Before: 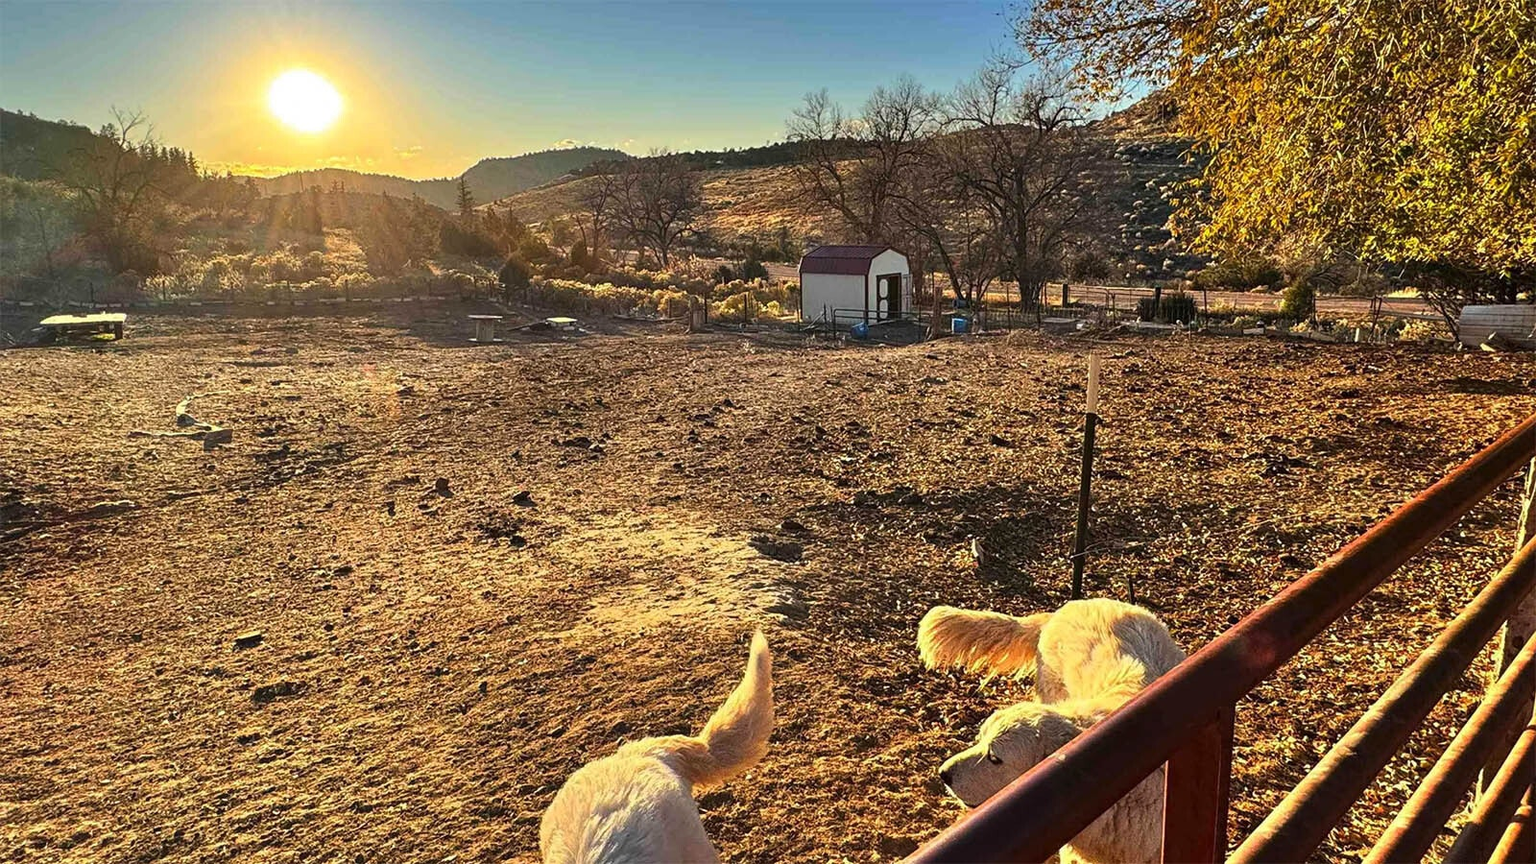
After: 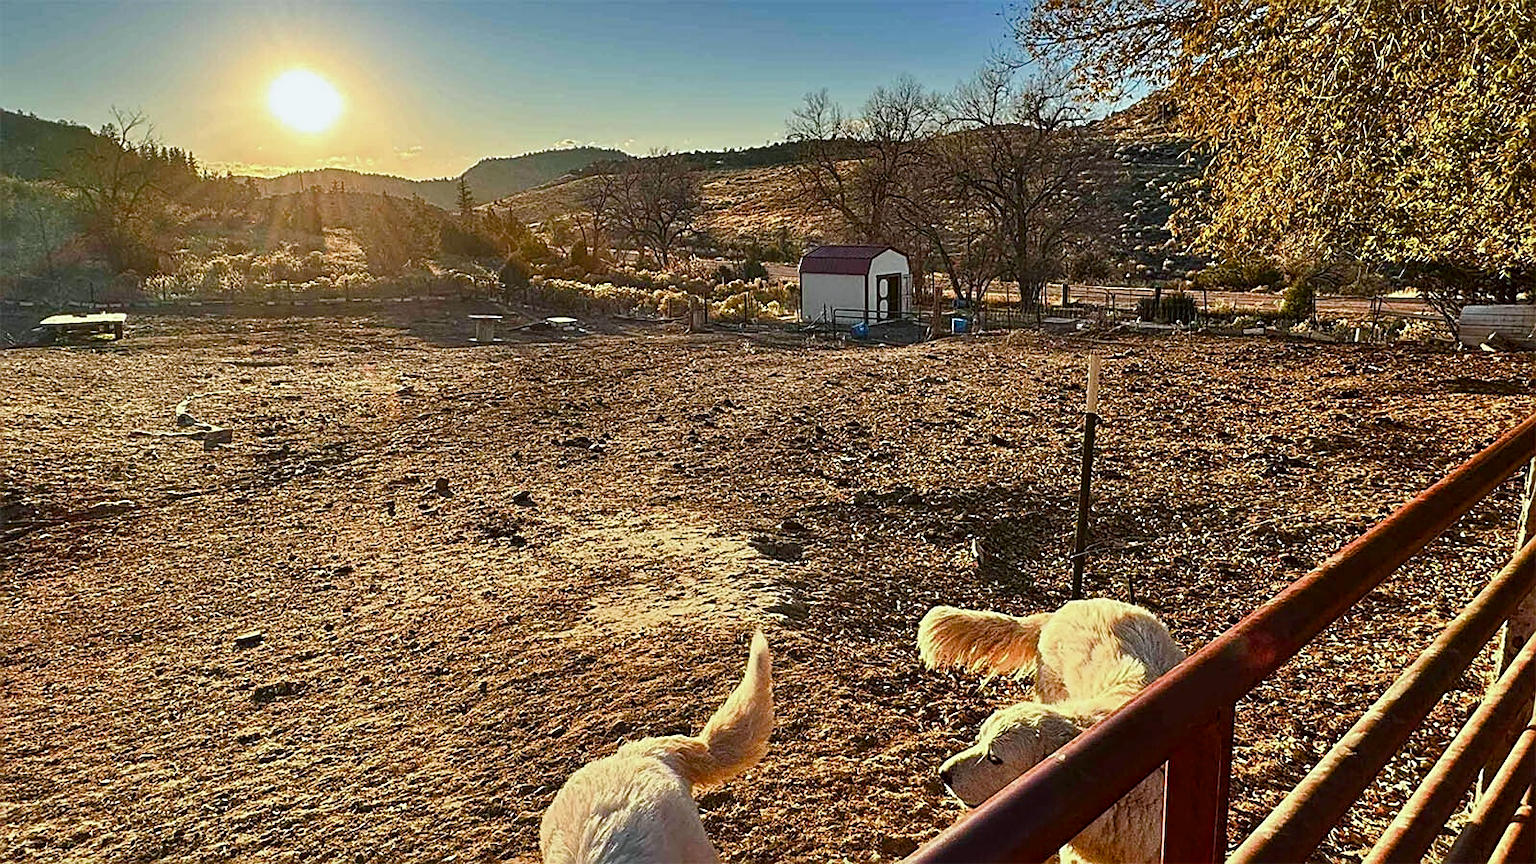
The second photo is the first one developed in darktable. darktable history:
exposure: exposure -0.153 EV, compensate exposure bias true, compensate highlight preservation false
color correction: highlights a* -2.74, highlights b* -2.14, shadows a* 2.49, shadows b* 2.92
color balance rgb: shadows lift › chroma 2.052%, shadows lift › hue 216.98°, perceptual saturation grading › global saturation 20%, perceptual saturation grading › highlights -50.226%, perceptual saturation grading › shadows 31.194%
sharpen: on, module defaults
